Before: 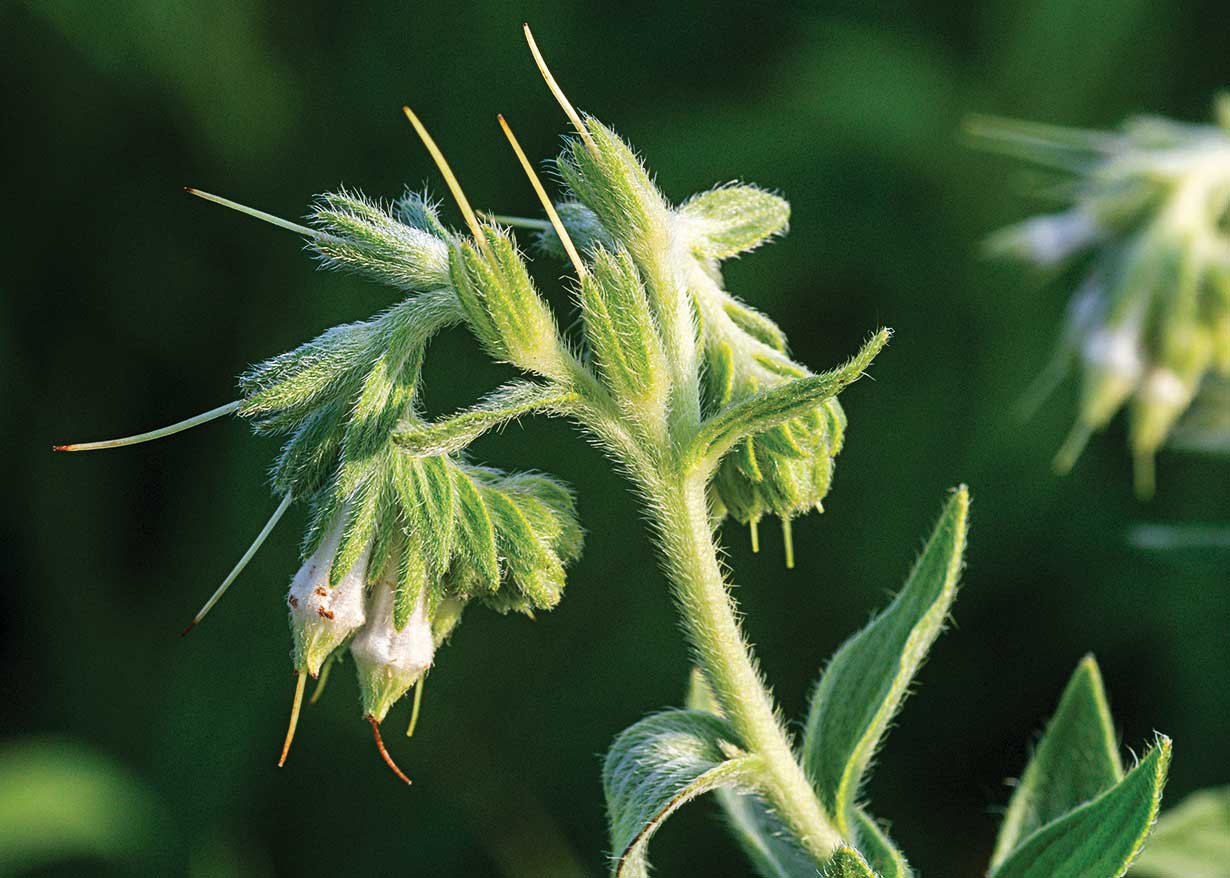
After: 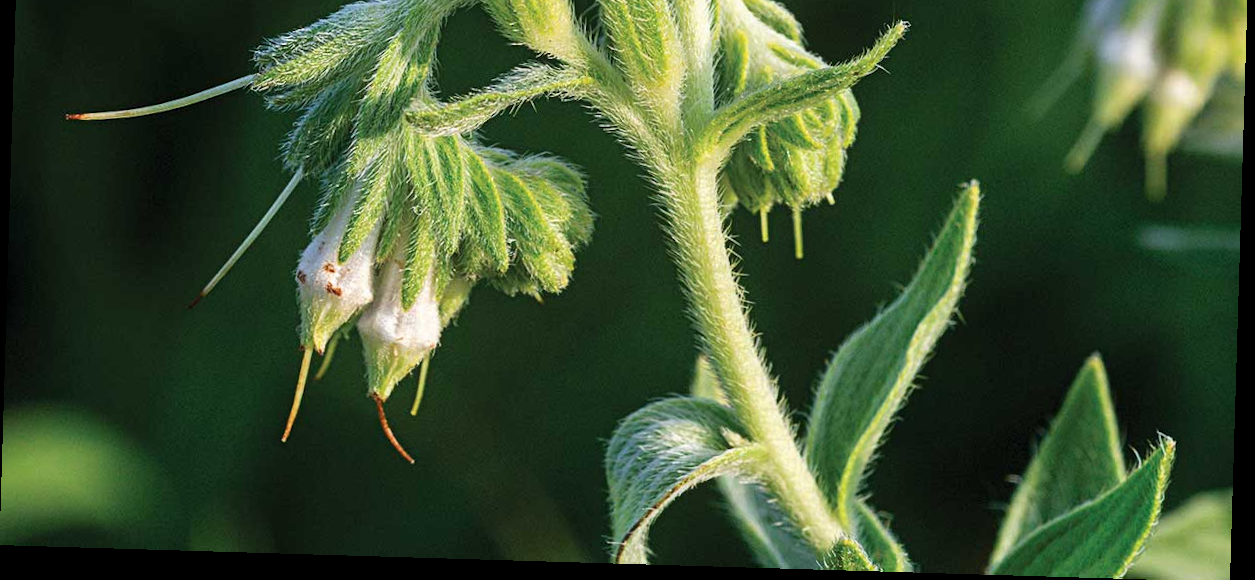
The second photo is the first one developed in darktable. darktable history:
crop and rotate: top 36.435%
rotate and perspective: rotation 1.72°, automatic cropping off
